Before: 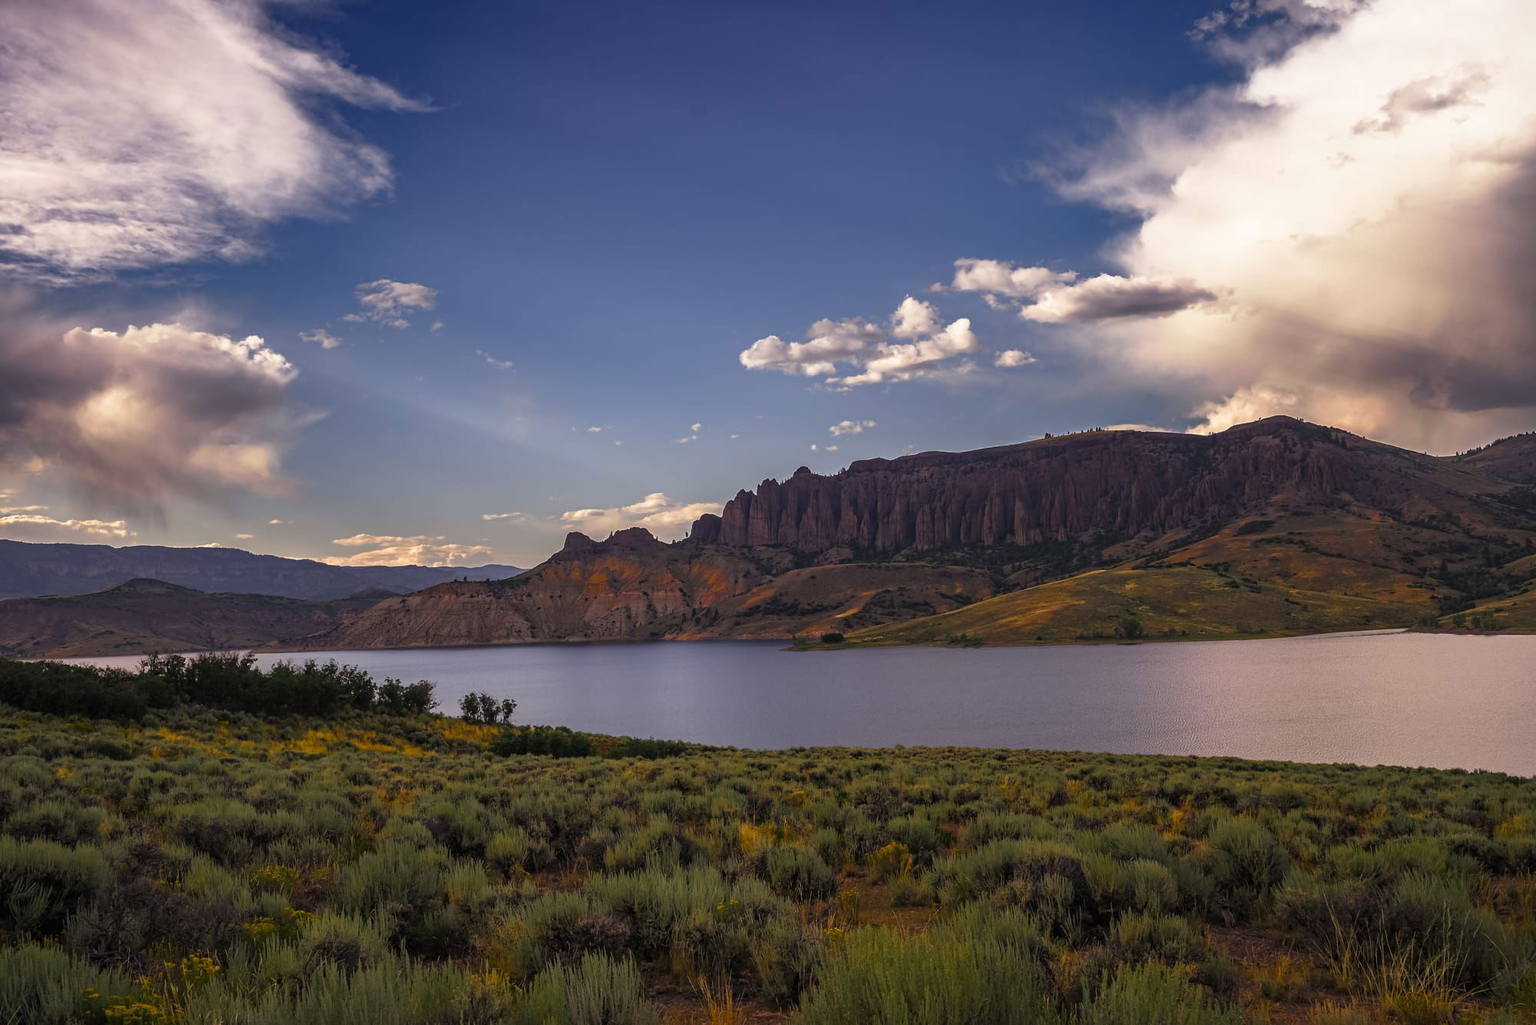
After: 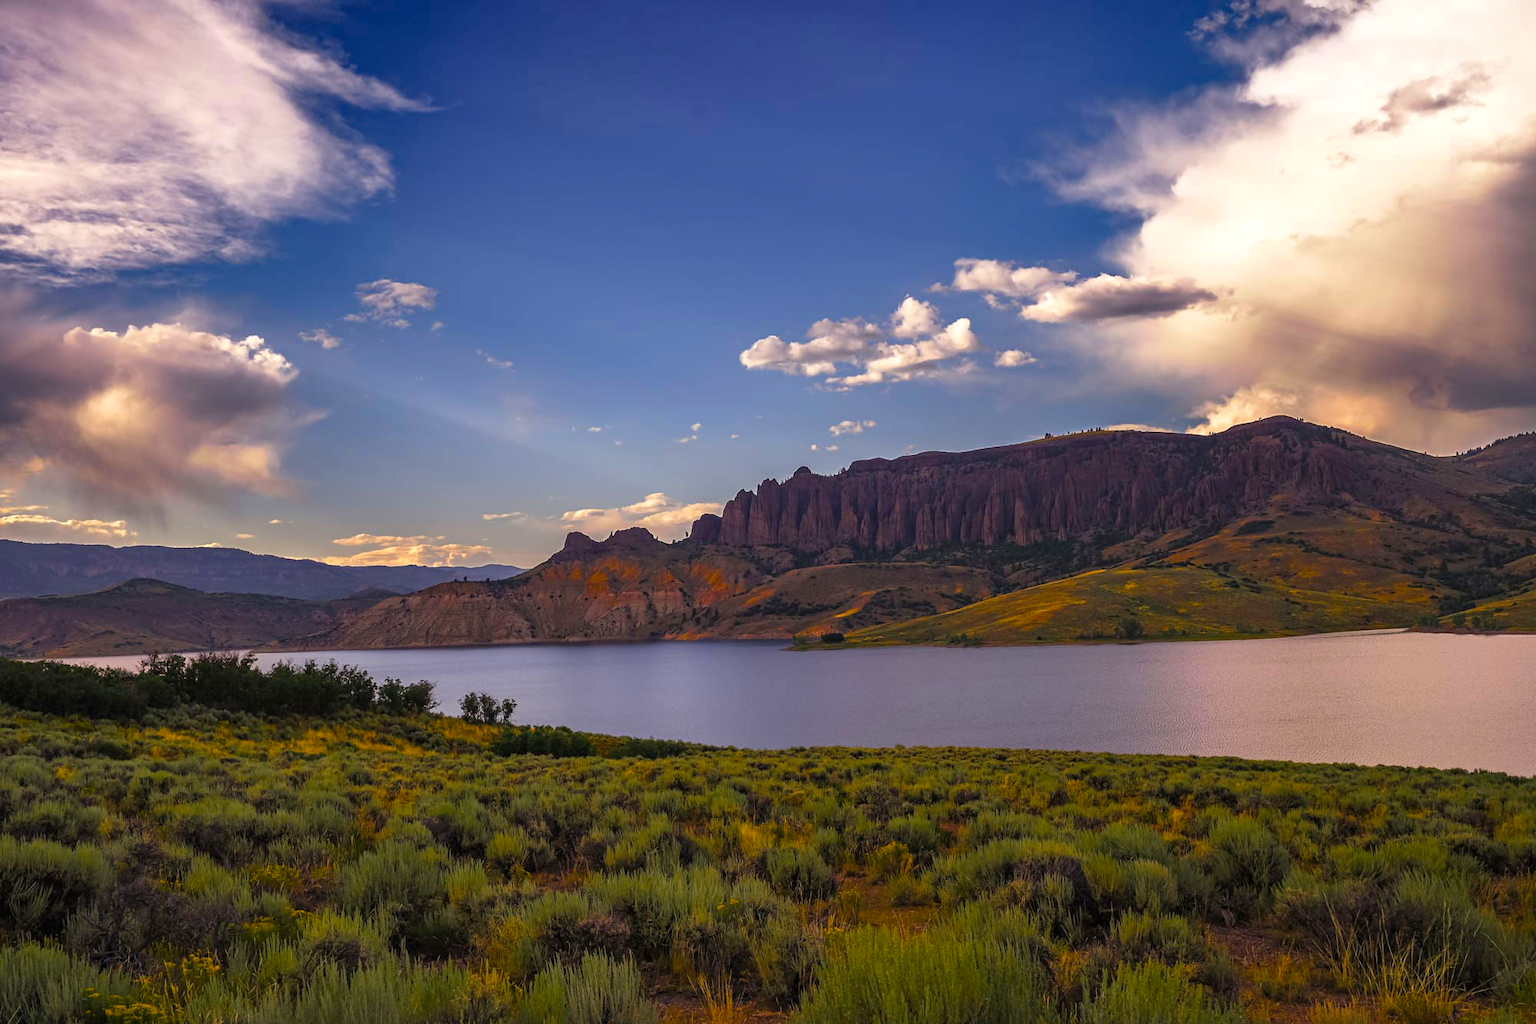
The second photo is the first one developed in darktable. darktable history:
color balance rgb: linear chroma grading › global chroma 9.931%, perceptual saturation grading › global saturation 25.682%, perceptual brilliance grading › global brilliance 3.195%, global vibrance 14.692%
shadows and highlights: shadows 31.45, highlights -32.25, soften with gaussian
